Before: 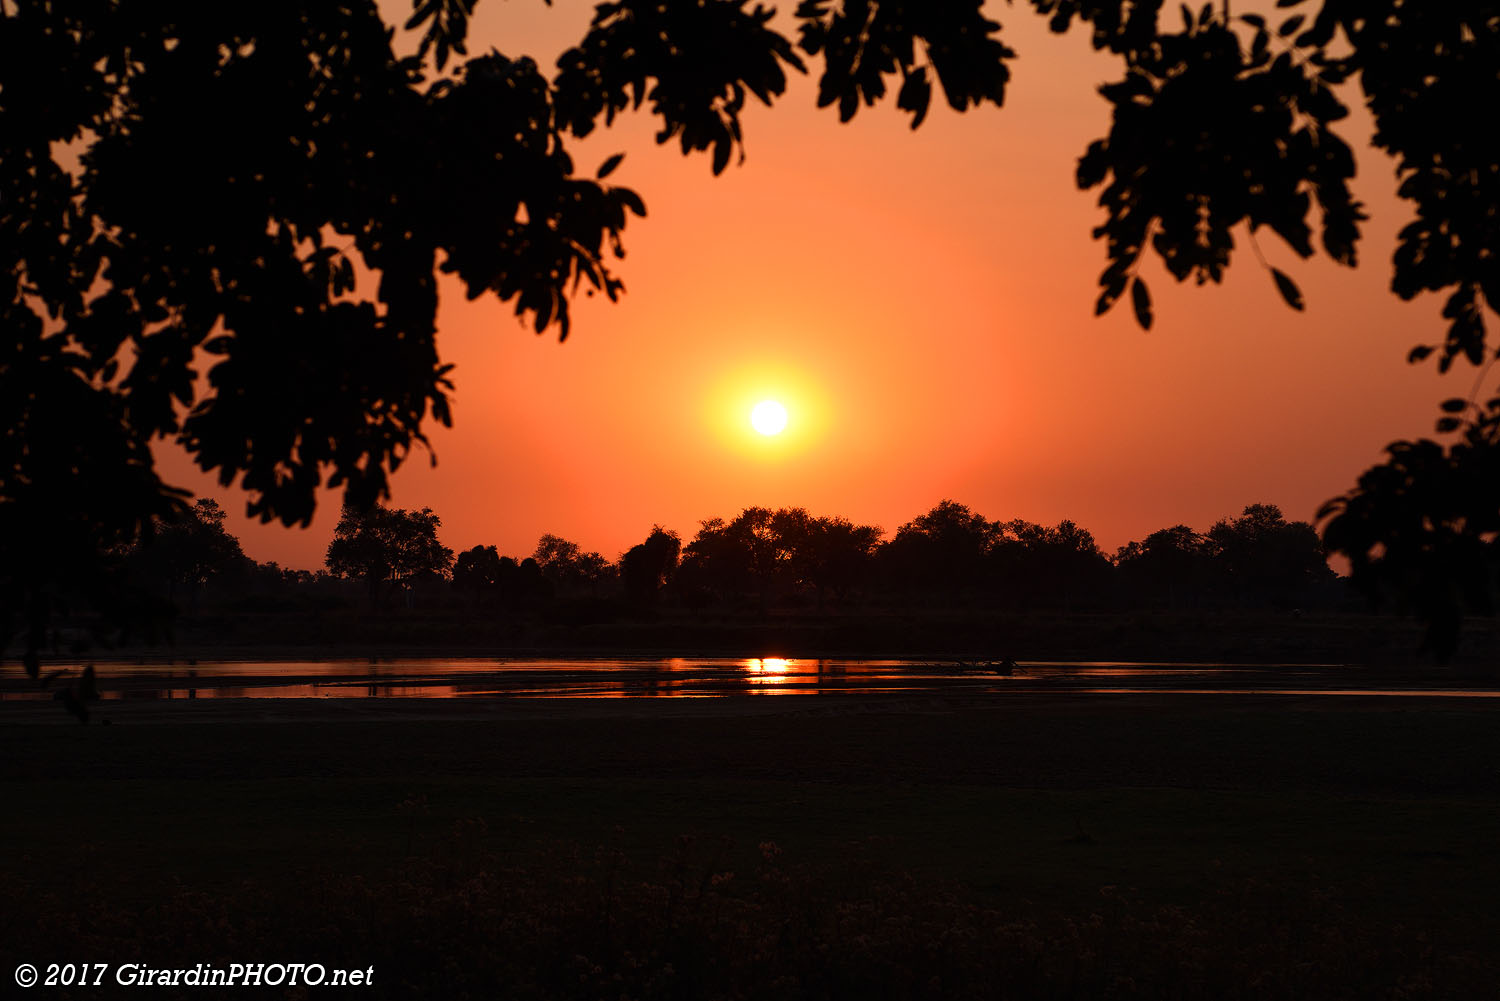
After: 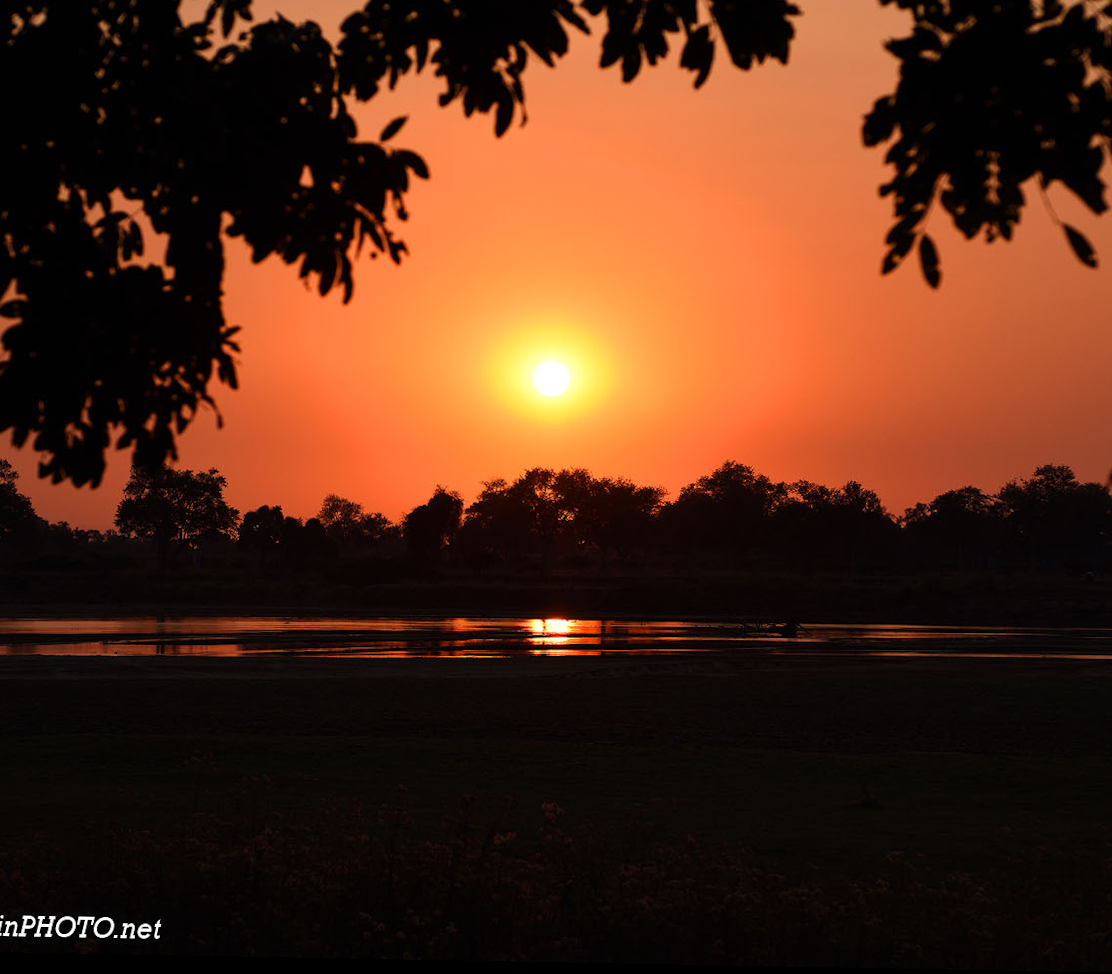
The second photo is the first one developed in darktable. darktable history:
rotate and perspective: lens shift (horizontal) -0.055, automatic cropping off
crop and rotate: left 13.15%, top 5.251%, right 12.609%
